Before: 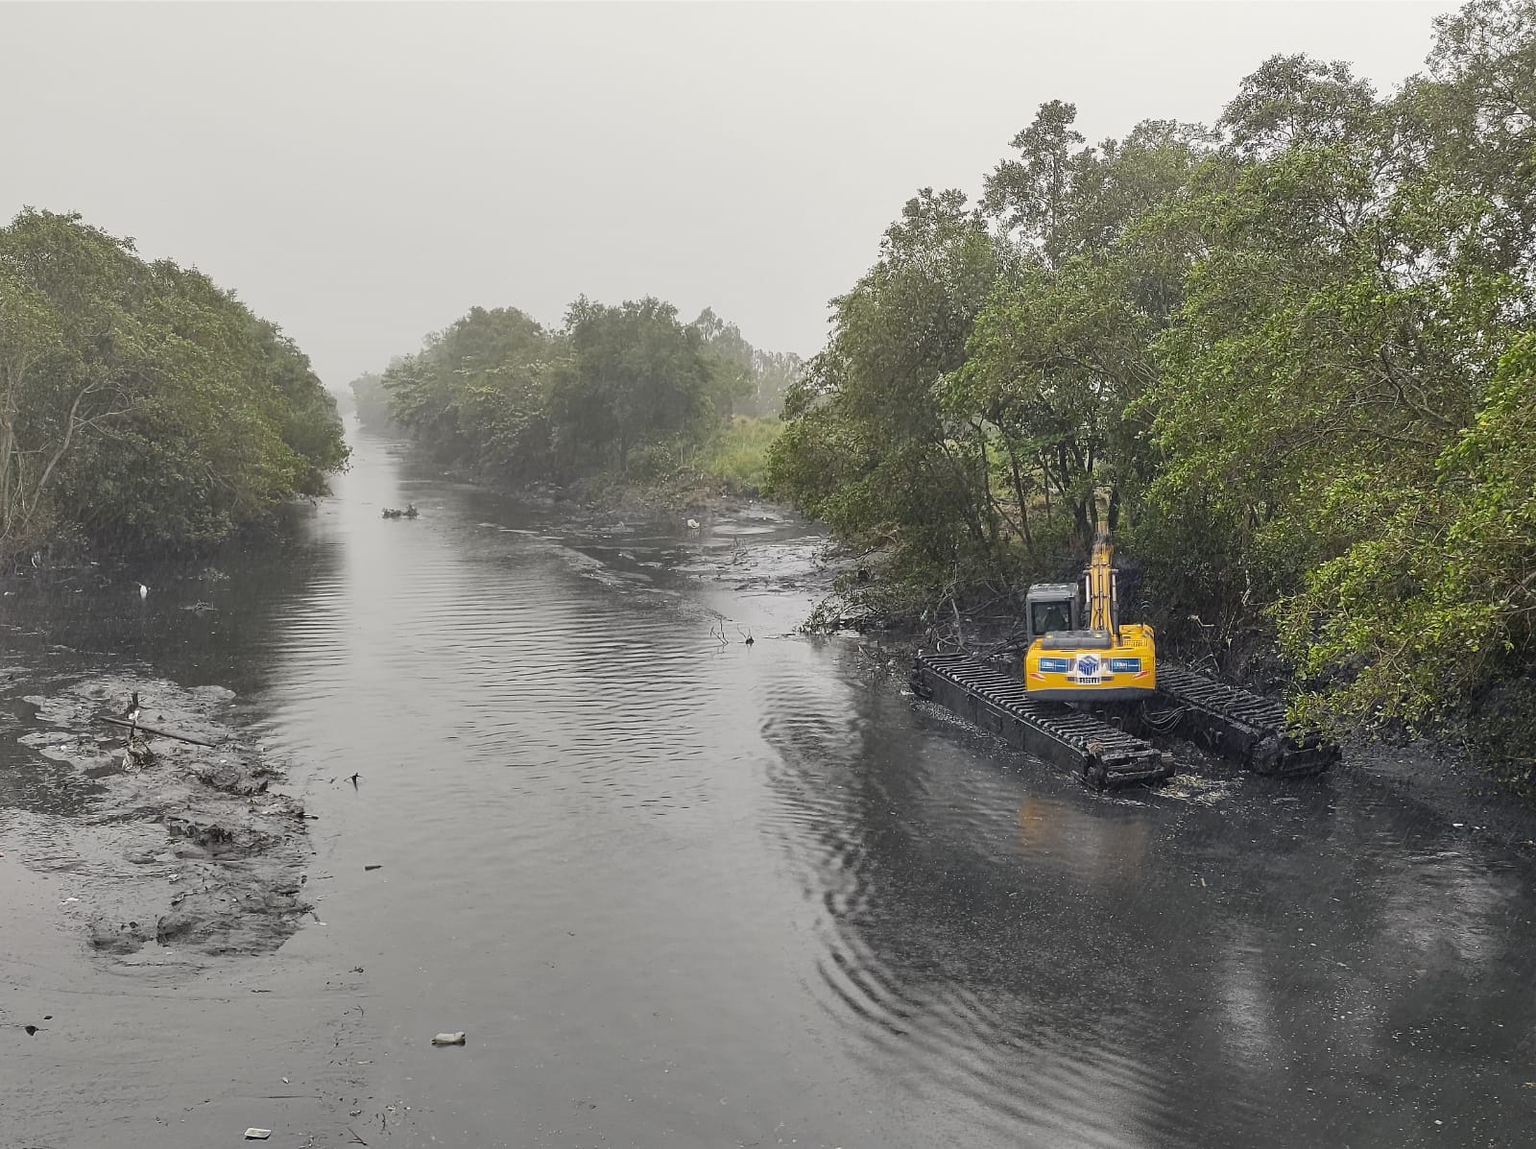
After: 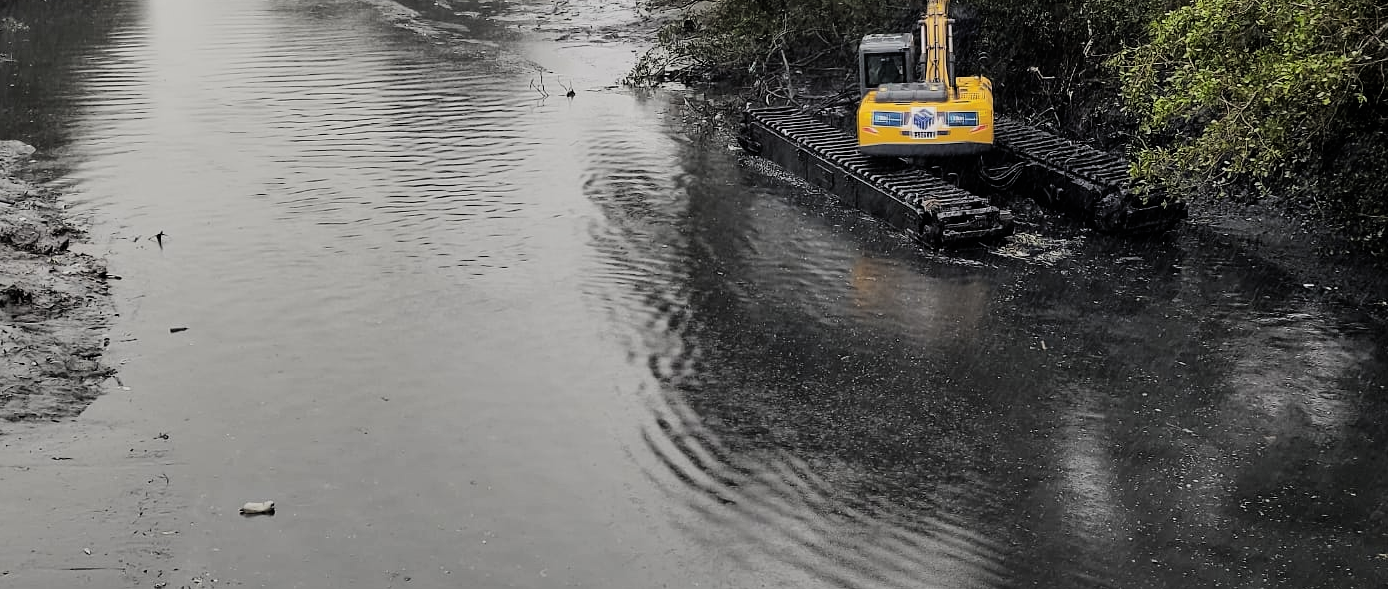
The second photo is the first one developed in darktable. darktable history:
crop and rotate: left 13.244%, top 48.023%, bottom 2.71%
filmic rgb: black relative exposure -4.97 EV, white relative exposure 3.99 EV, hardness 2.9, contrast 1.386, color science v6 (2022)
